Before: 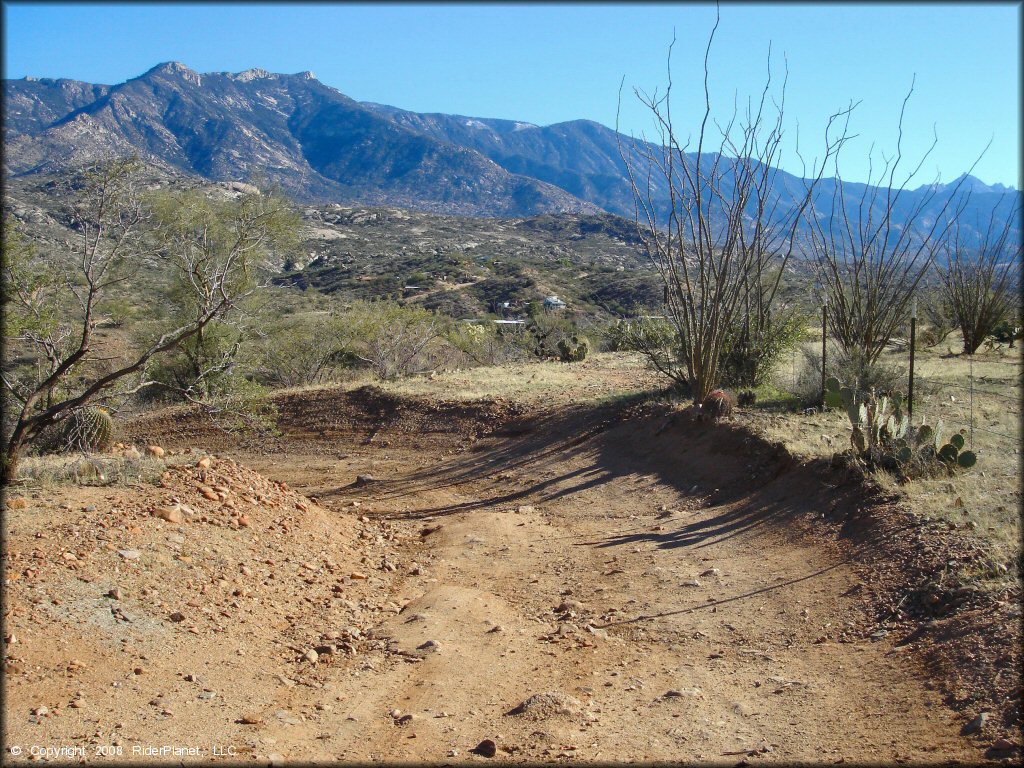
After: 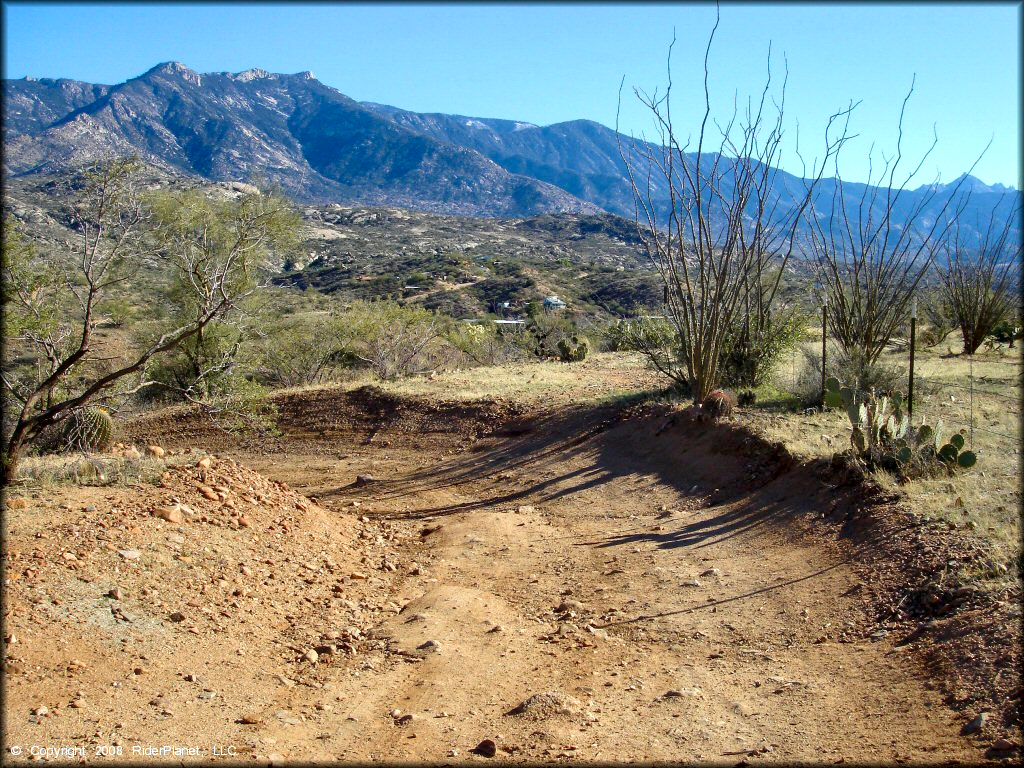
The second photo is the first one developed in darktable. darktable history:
local contrast: mode bilateral grid, contrast 21, coarseness 51, detail 132%, midtone range 0.2
velvia: on, module defaults
exposure: black level correction 0.007, exposure 0.156 EV, compensate highlight preservation false
